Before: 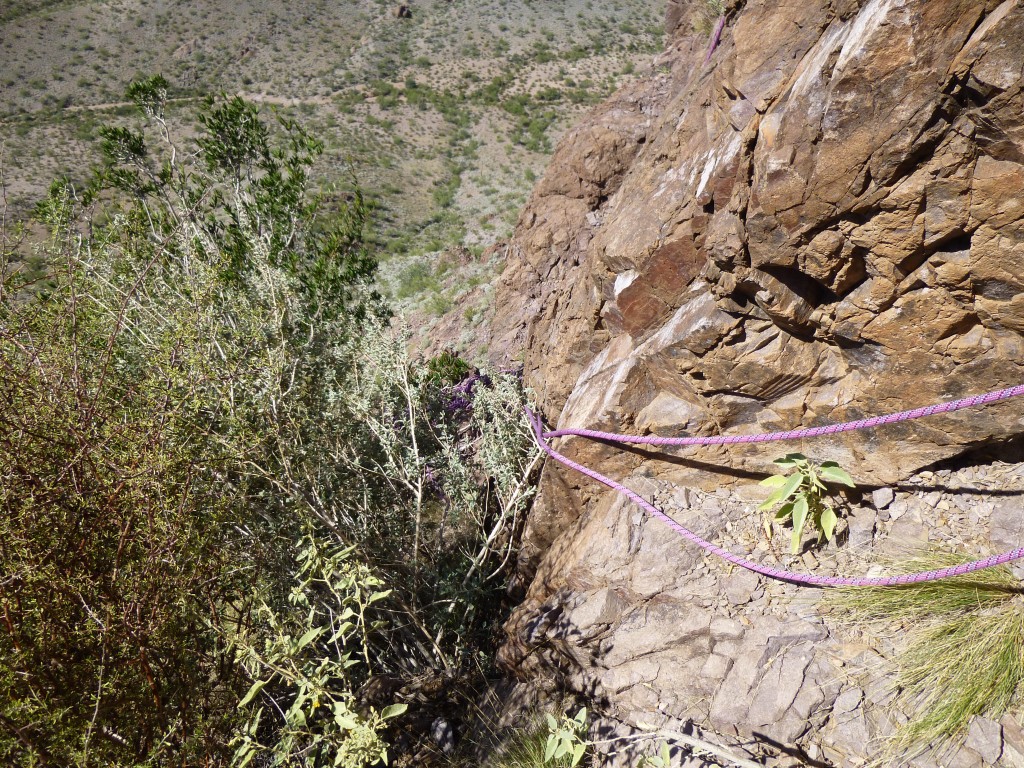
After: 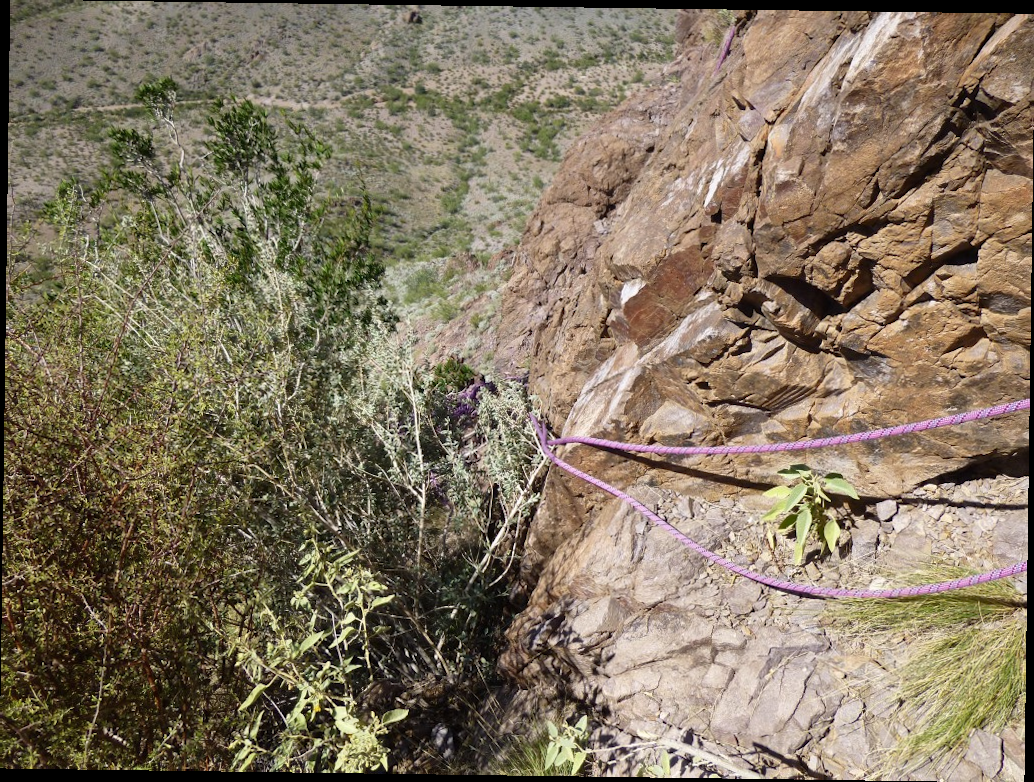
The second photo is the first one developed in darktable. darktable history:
shadows and highlights: shadows 19.13, highlights -83.41, soften with gaussian
rotate and perspective: rotation 0.8°, automatic cropping off
